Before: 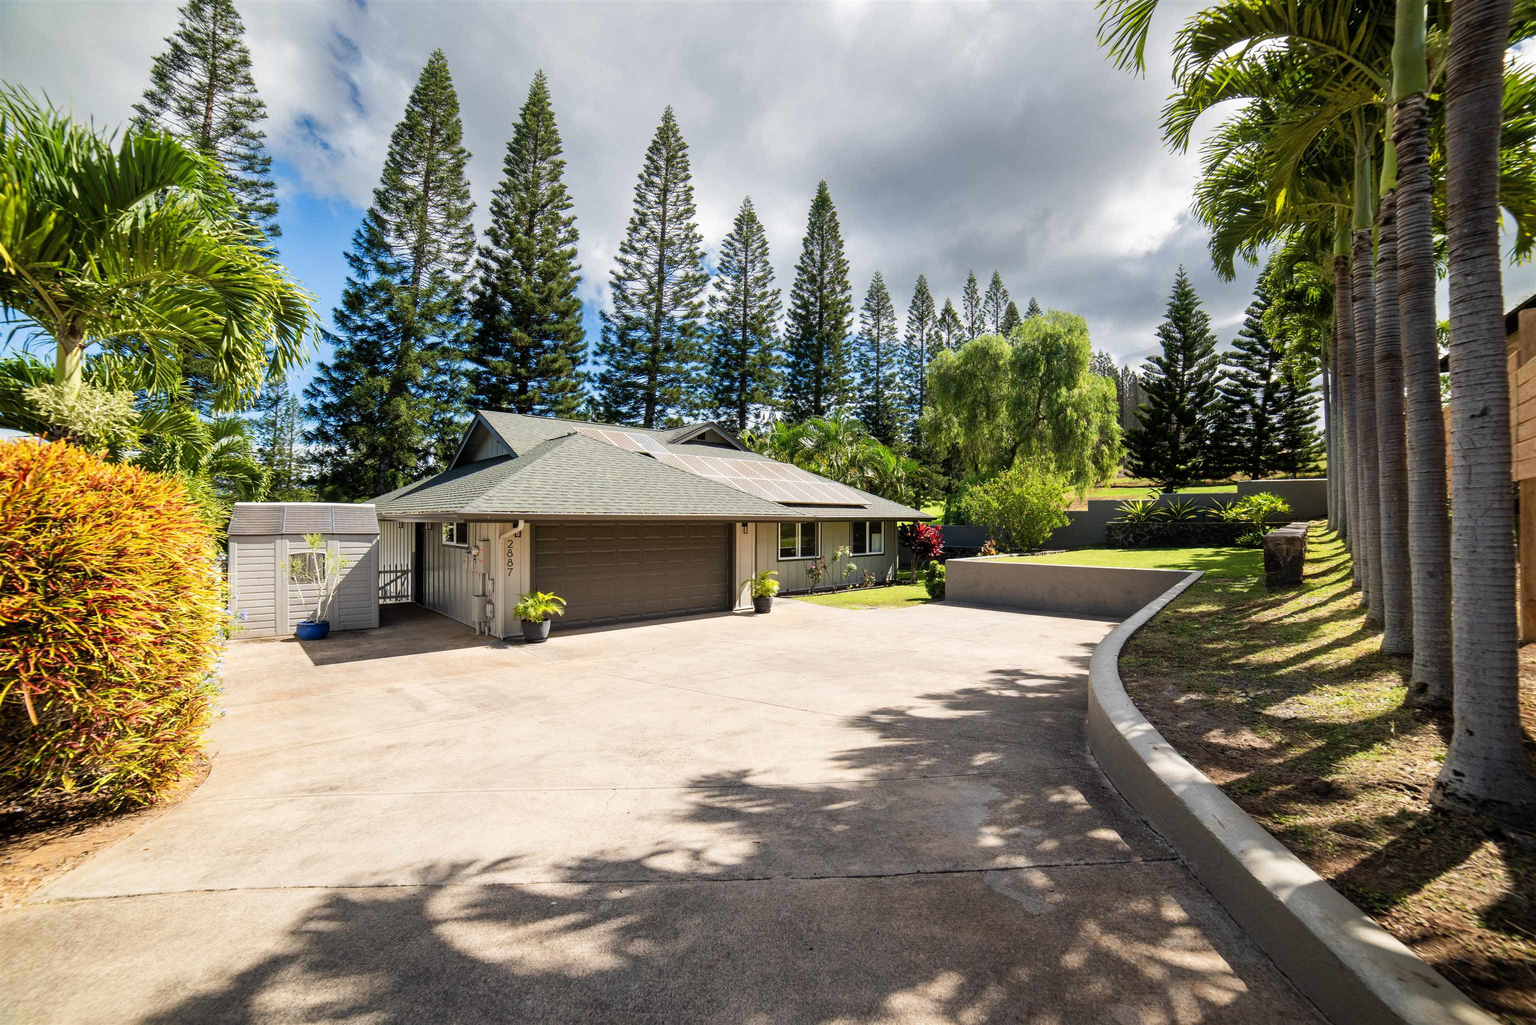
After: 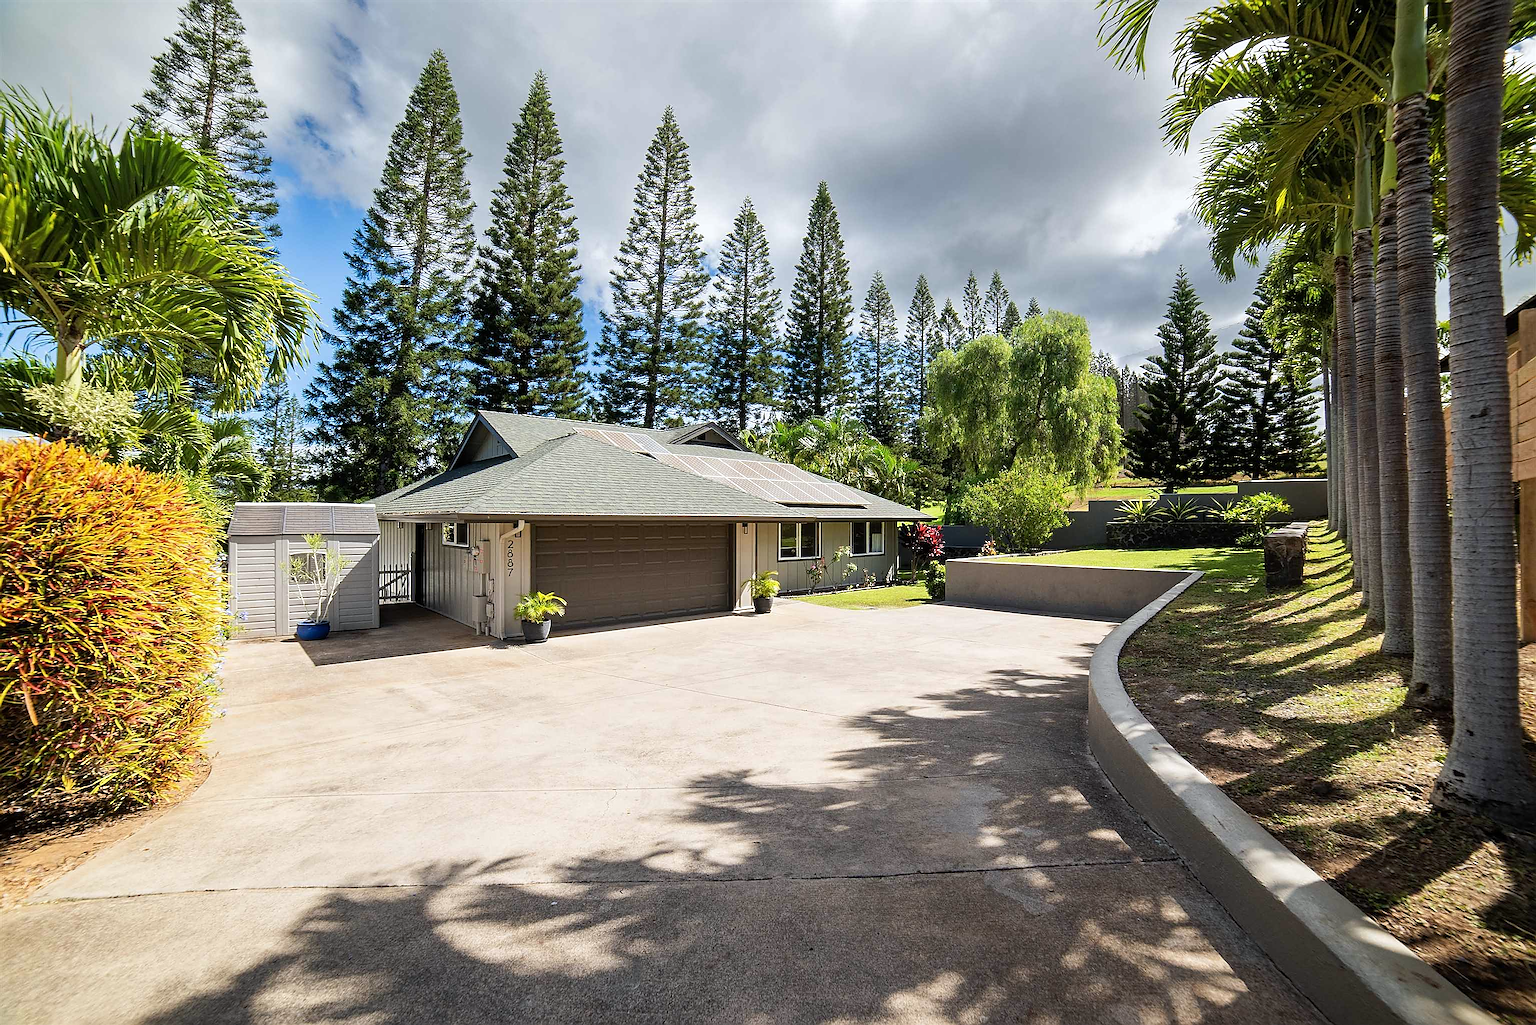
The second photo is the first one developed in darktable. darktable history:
white balance: red 0.982, blue 1.018
sharpen: radius 1.4, amount 1.25, threshold 0.7
